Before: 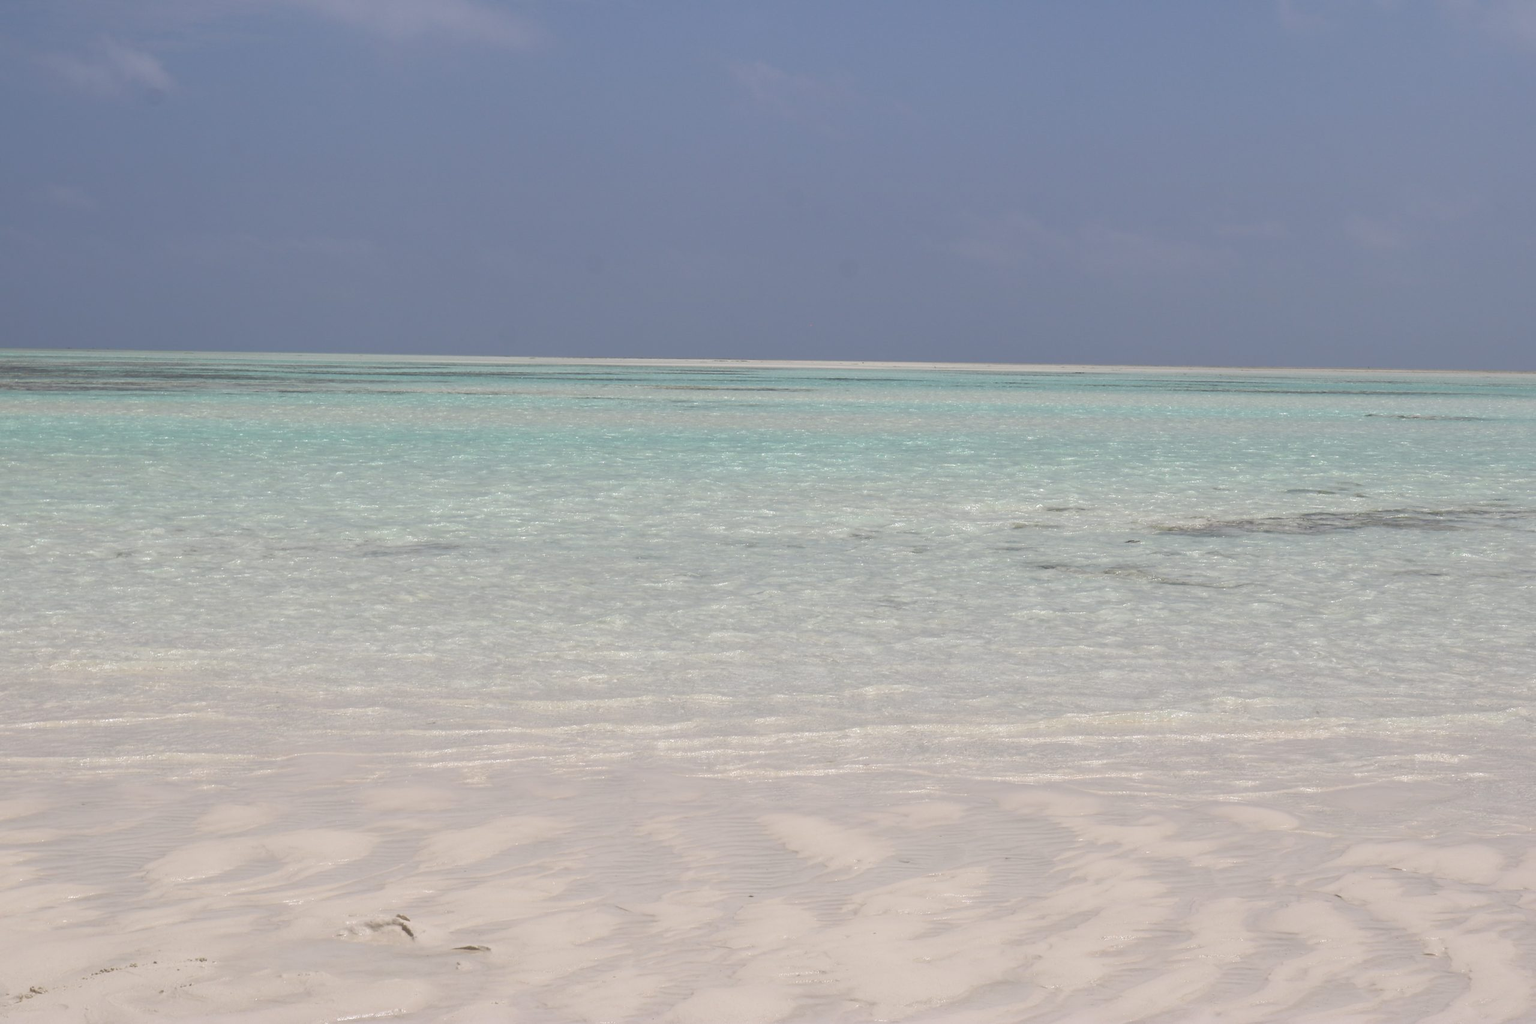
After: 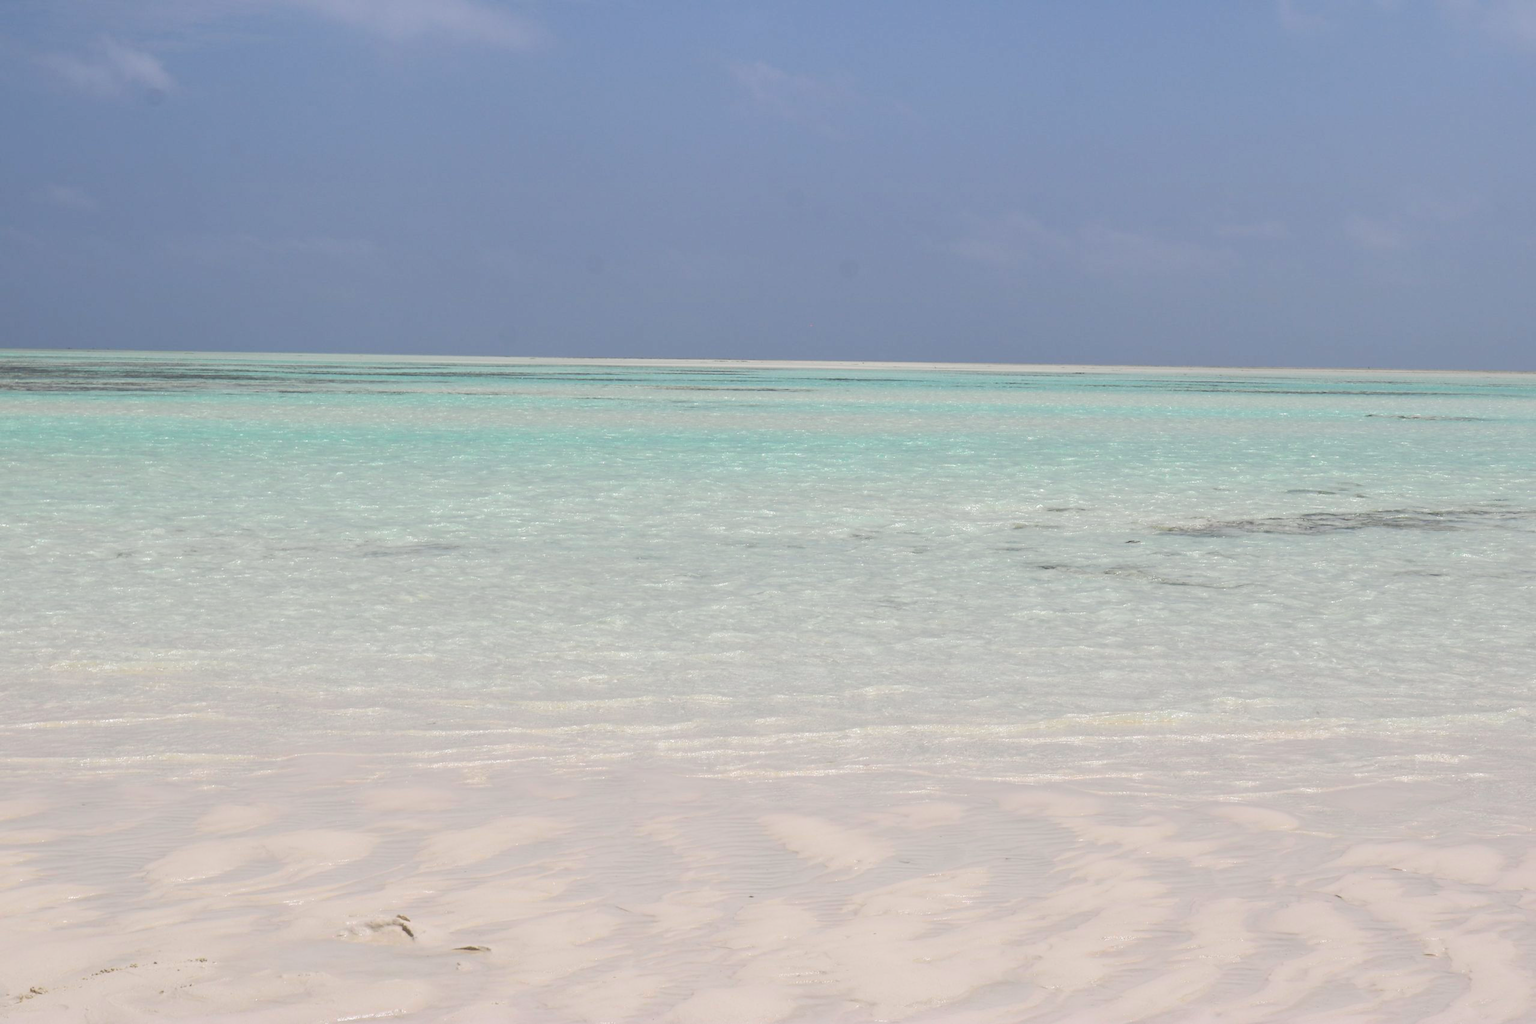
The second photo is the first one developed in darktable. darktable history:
tone curve: curves: ch0 [(0, 0.01) (0.037, 0.032) (0.131, 0.108) (0.275, 0.256) (0.483, 0.512) (0.61, 0.665) (0.696, 0.742) (0.792, 0.819) (0.911, 0.925) (0.997, 0.995)]; ch1 [(0, 0) (0.308, 0.29) (0.425, 0.411) (0.492, 0.488) (0.507, 0.503) (0.53, 0.532) (0.573, 0.586) (0.683, 0.702) (0.746, 0.77) (1, 1)]; ch2 [(0, 0) (0.246, 0.233) (0.36, 0.352) (0.415, 0.415) (0.485, 0.487) (0.502, 0.504) (0.525, 0.518) (0.539, 0.539) (0.587, 0.594) (0.636, 0.652) (0.711, 0.729) (0.845, 0.855) (0.998, 0.977)], color space Lab, independent channels, preserve colors none
contrast brightness saturation: contrast 0.08, saturation 0.2
